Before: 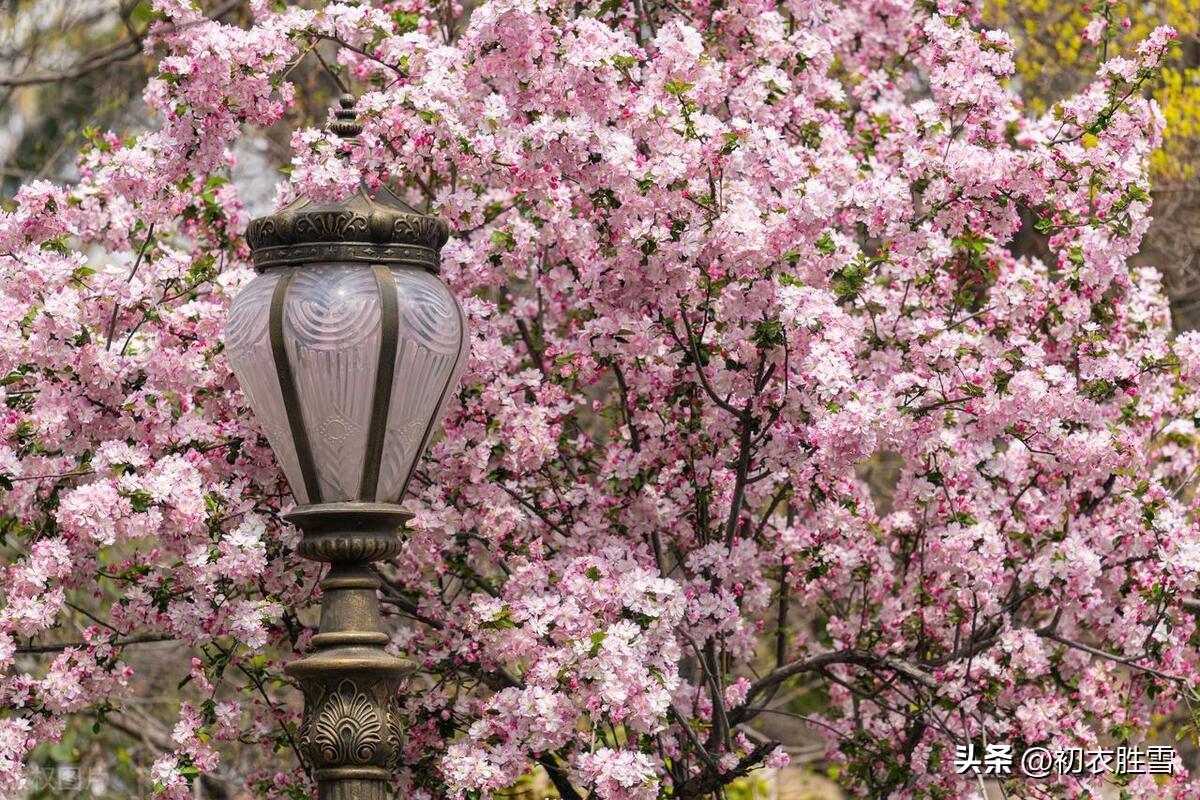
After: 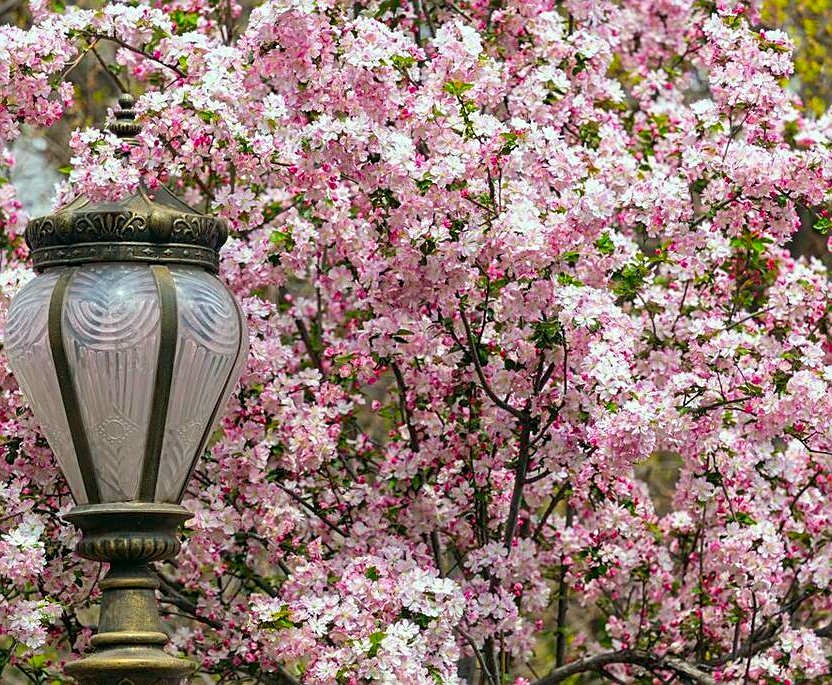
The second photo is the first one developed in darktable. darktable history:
shadows and highlights: shadows 52.09, highlights -28.6, soften with gaussian
sharpen: on, module defaults
color correction: highlights a* -7.48, highlights b* 0.893, shadows a* -3.45, saturation 1.43
crop: left 18.491%, right 12.051%, bottom 14.267%
